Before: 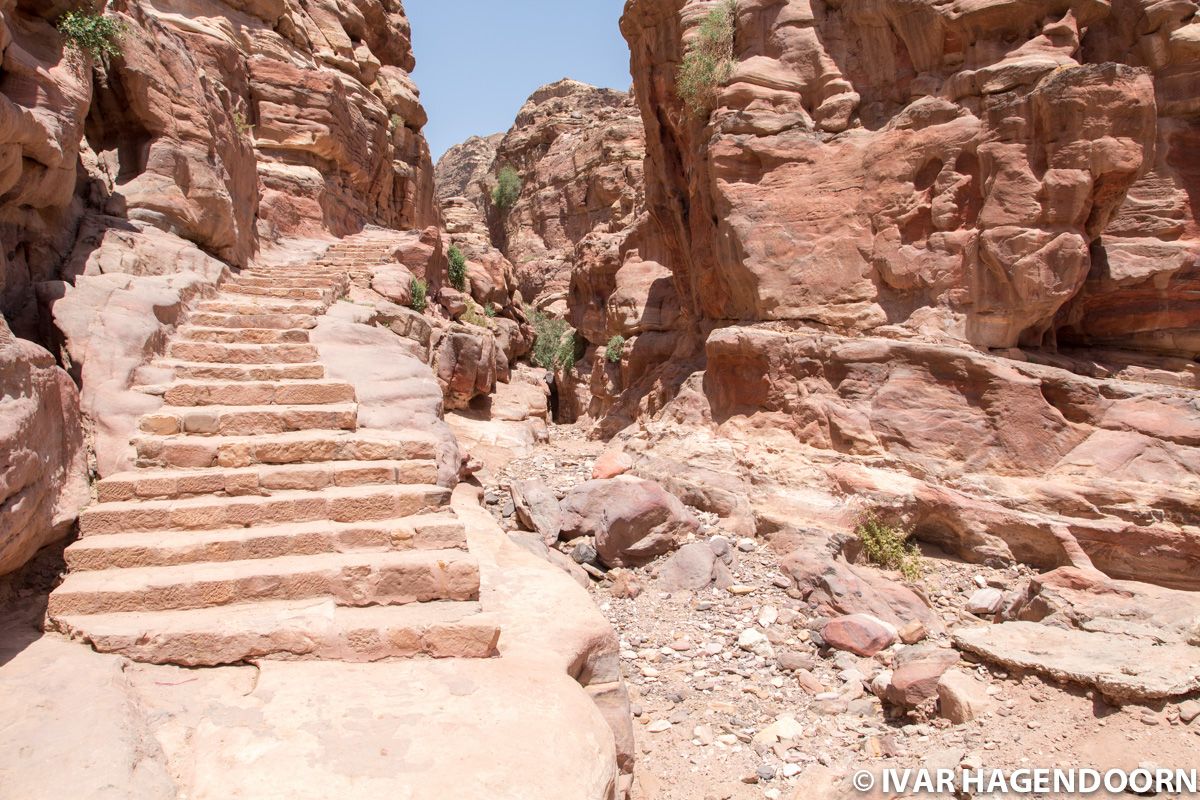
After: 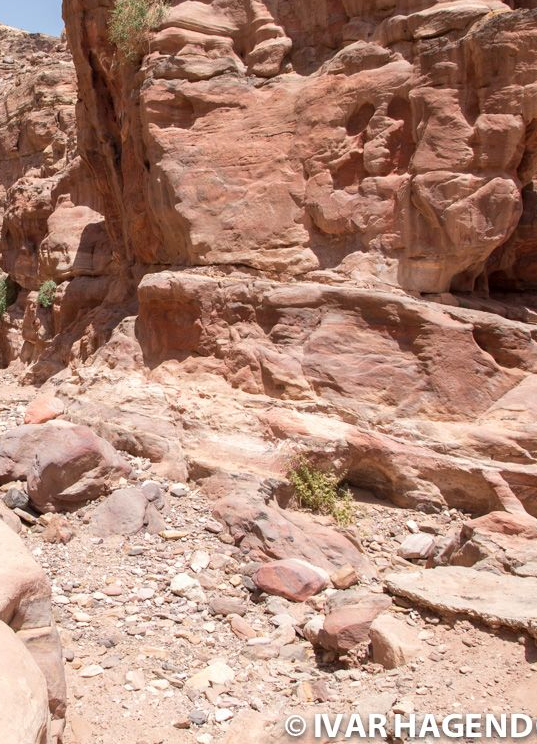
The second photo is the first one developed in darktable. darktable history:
crop: left 47.362%, top 6.876%, right 7.88%
